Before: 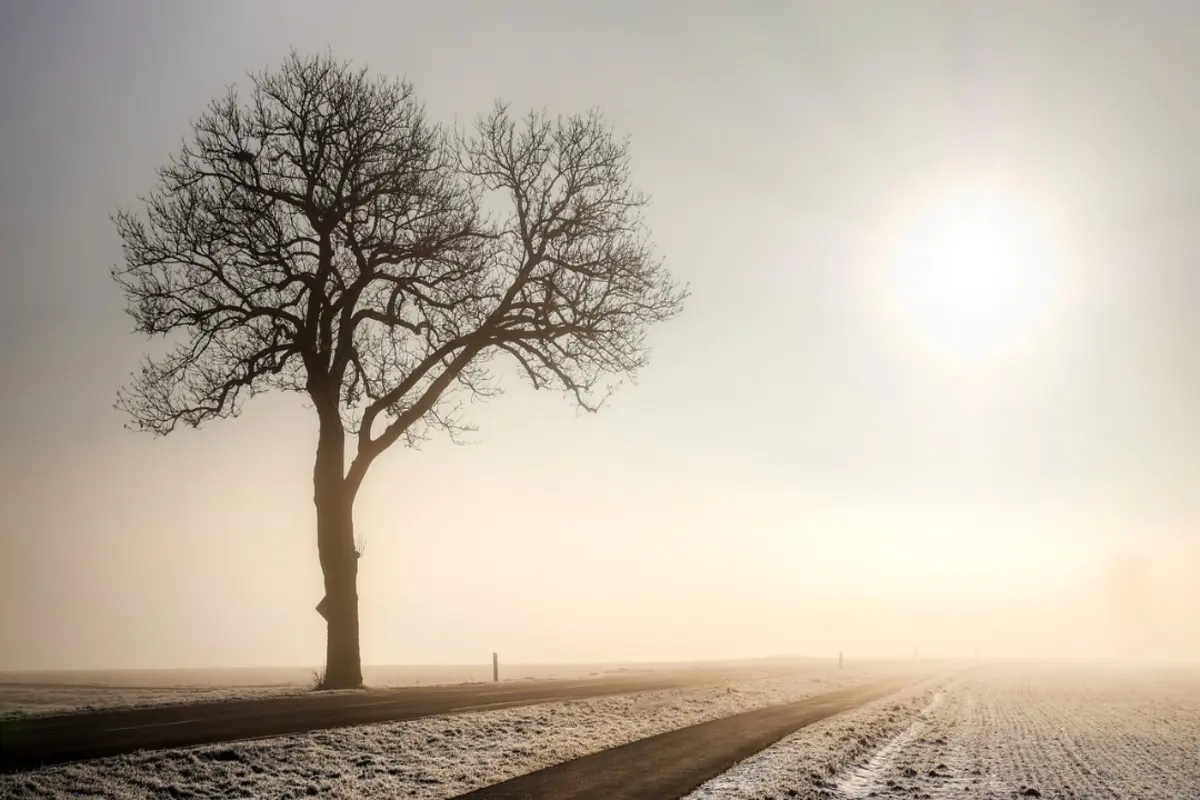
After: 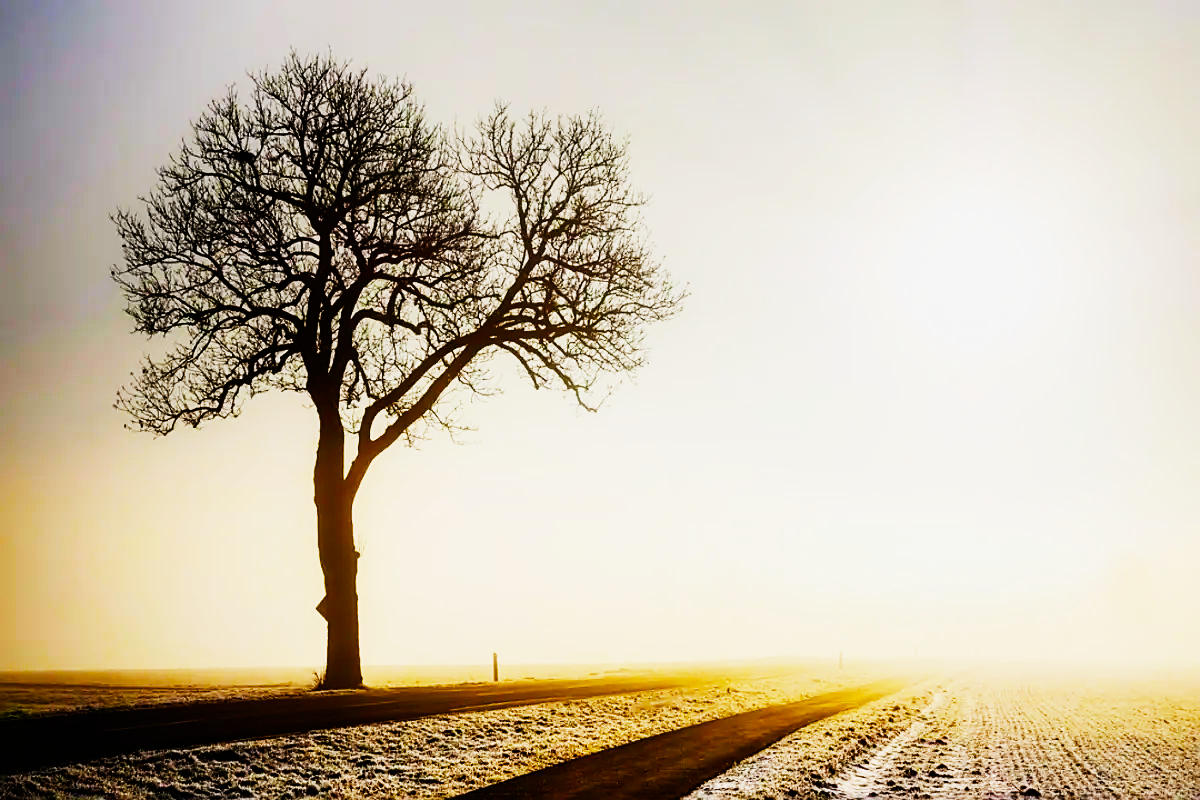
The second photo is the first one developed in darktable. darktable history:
sharpen: on, module defaults
sigmoid: contrast 2, skew -0.2, preserve hue 0%, red attenuation 0.1, red rotation 0.035, green attenuation 0.1, green rotation -0.017, blue attenuation 0.15, blue rotation -0.052, base primaries Rec2020
color balance rgb: linear chroma grading › shadows -40%, linear chroma grading › highlights 40%, linear chroma grading › global chroma 45%, linear chroma grading › mid-tones -30%, perceptual saturation grading › global saturation 55%, perceptual saturation grading › highlights -50%, perceptual saturation grading › mid-tones 40%, perceptual saturation grading › shadows 30%, perceptual brilliance grading › global brilliance 20%, perceptual brilliance grading › shadows -40%, global vibrance 35%
tone equalizer: on, module defaults
